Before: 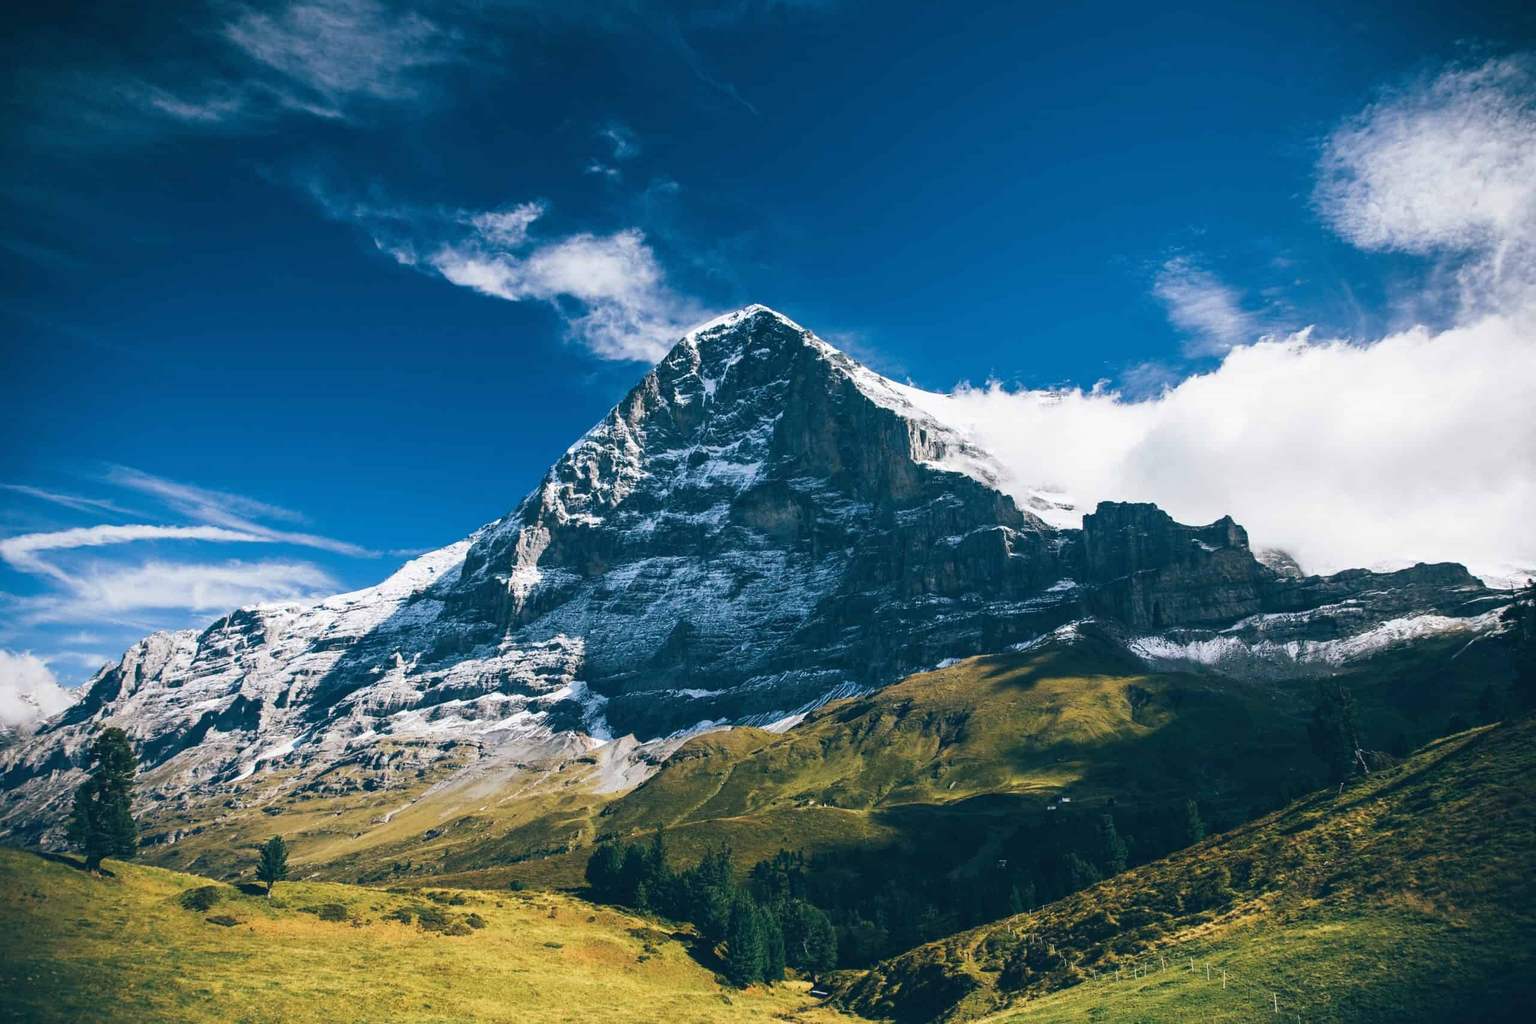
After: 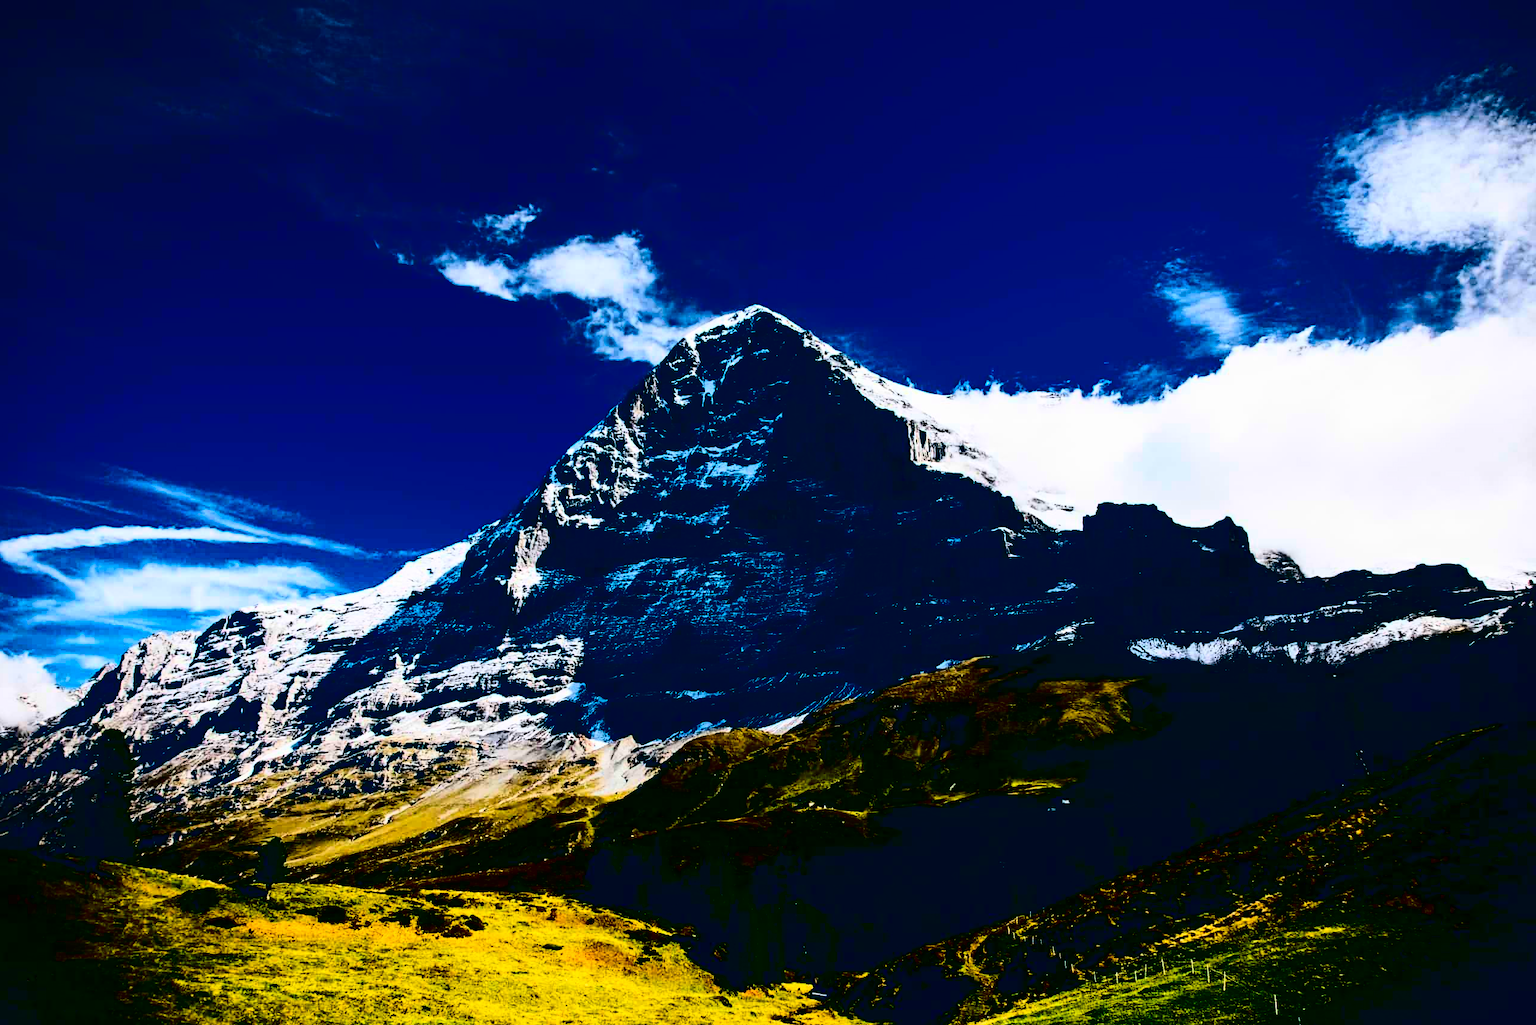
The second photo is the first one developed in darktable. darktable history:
exposure: compensate highlight preservation false
contrast brightness saturation: contrast 0.77, brightness -1, saturation 1
crop and rotate: left 0.126%
color zones: curves: ch0 [(0, 0.5) (0.143, 0.5) (0.286, 0.5) (0.429, 0.5) (0.571, 0.5) (0.714, 0.476) (0.857, 0.5) (1, 0.5)]; ch2 [(0, 0.5) (0.143, 0.5) (0.286, 0.5) (0.429, 0.5) (0.571, 0.5) (0.714, 0.487) (0.857, 0.5) (1, 0.5)]
